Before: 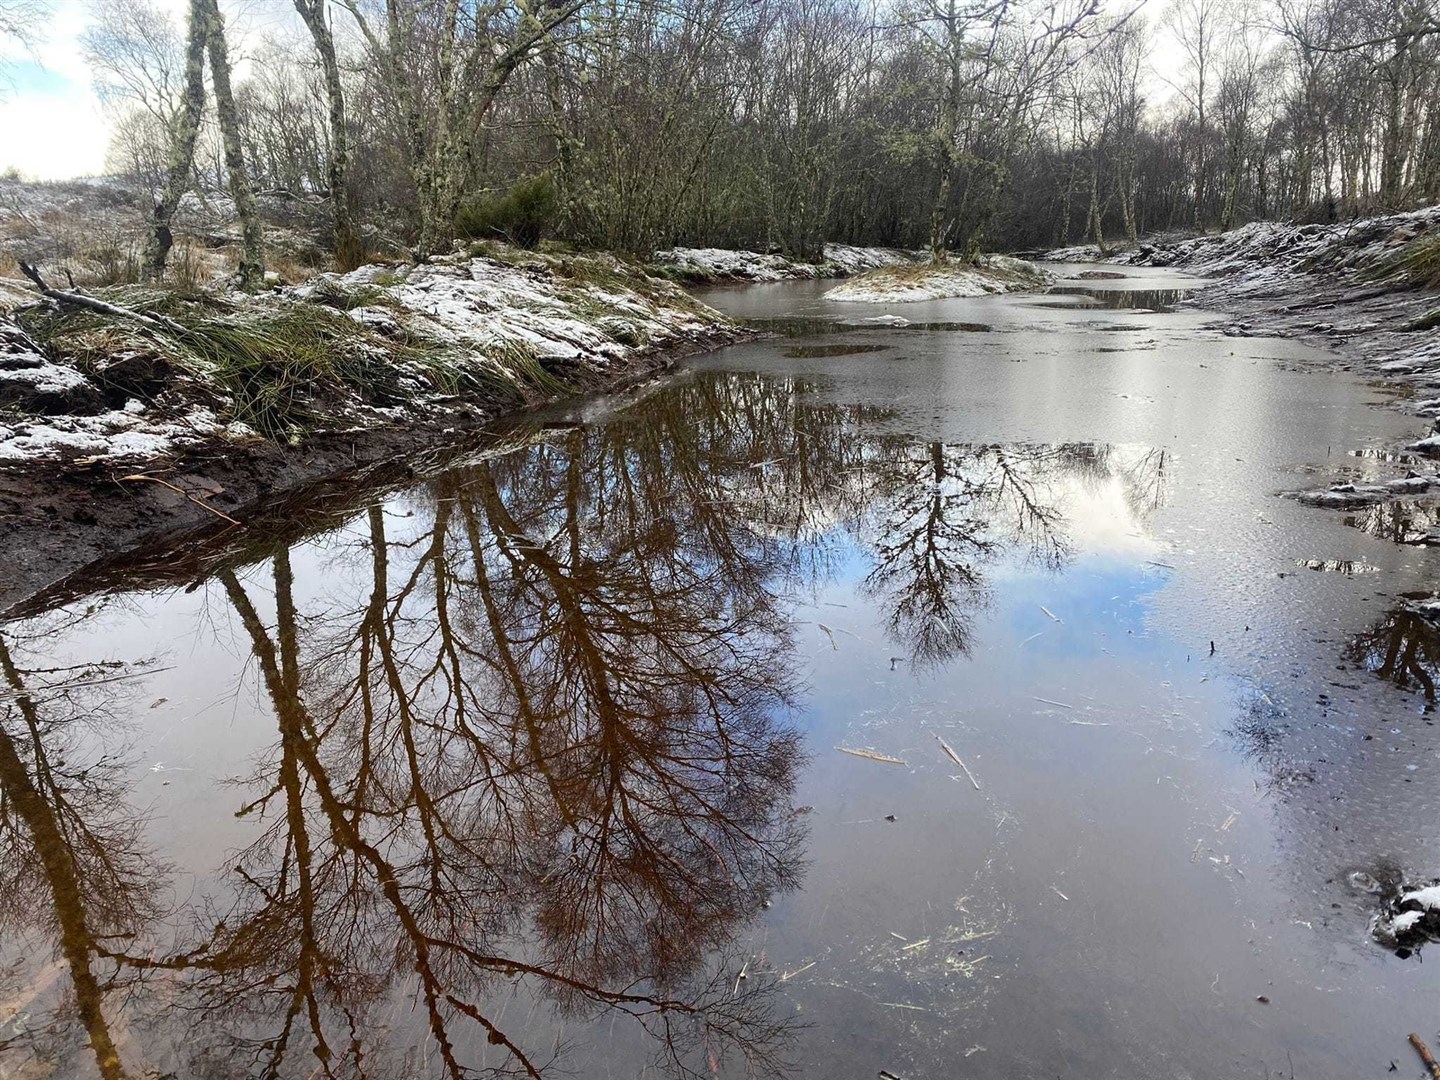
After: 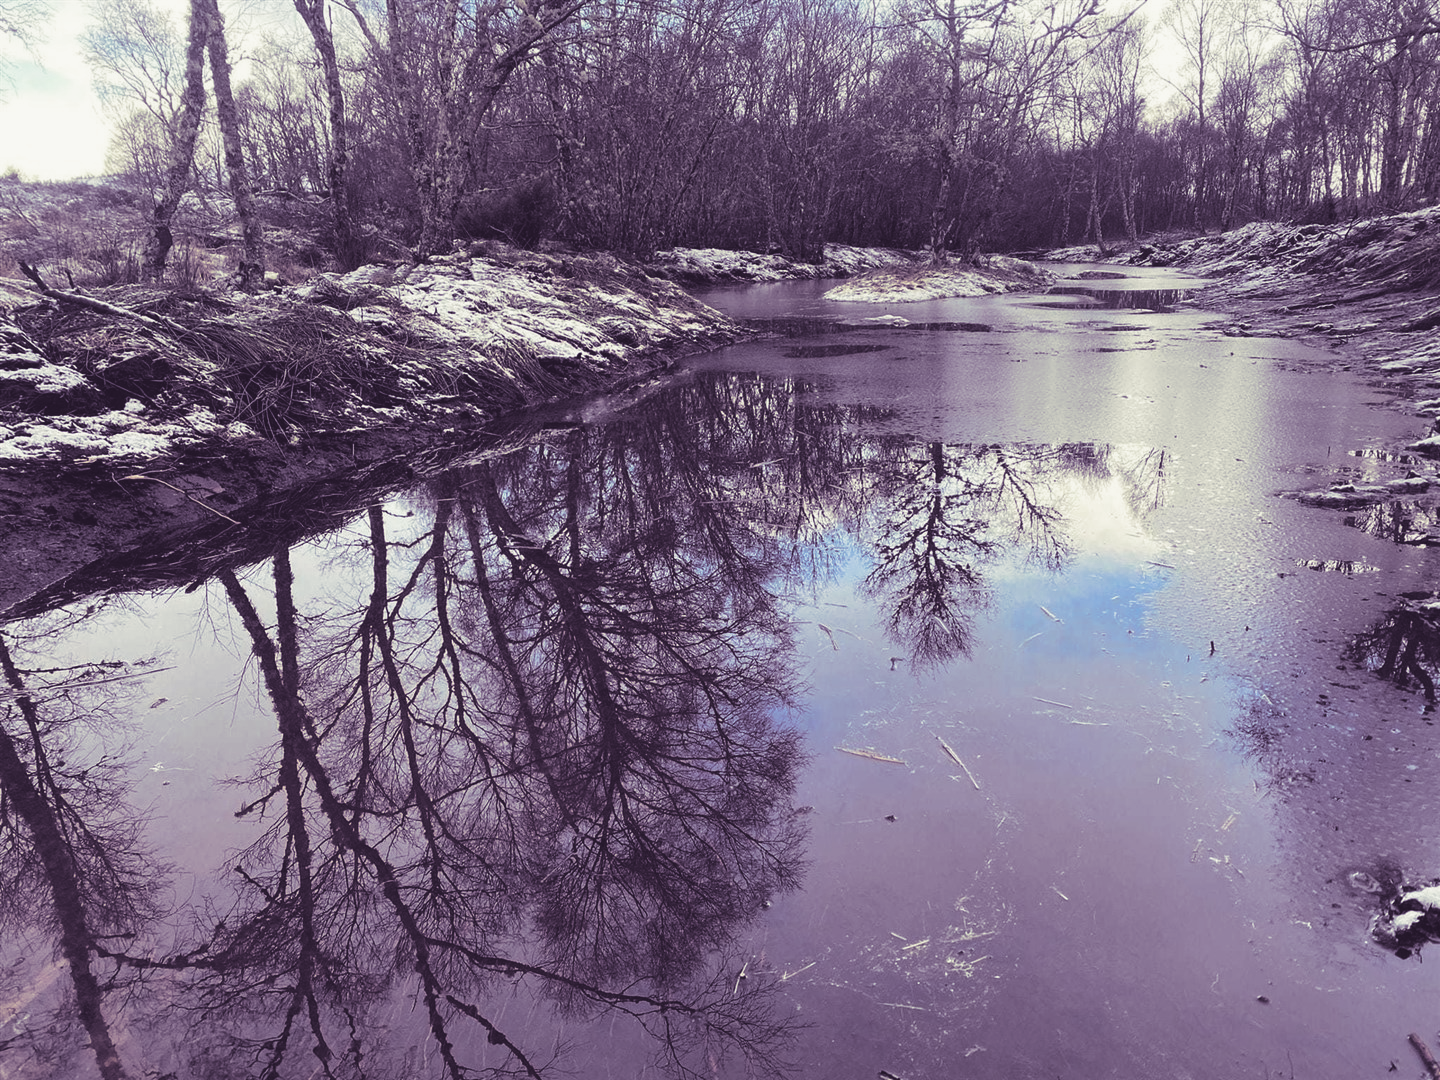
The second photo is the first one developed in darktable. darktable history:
exposure: black level correction -0.015, exposure -0.125 EV, compensate highlight preservation false
split-toning: shadows › hue 266.4°, shadows › saturation 0.4, highlights › hue 61.2°, highlights › saturation 0.3, compress 0%
